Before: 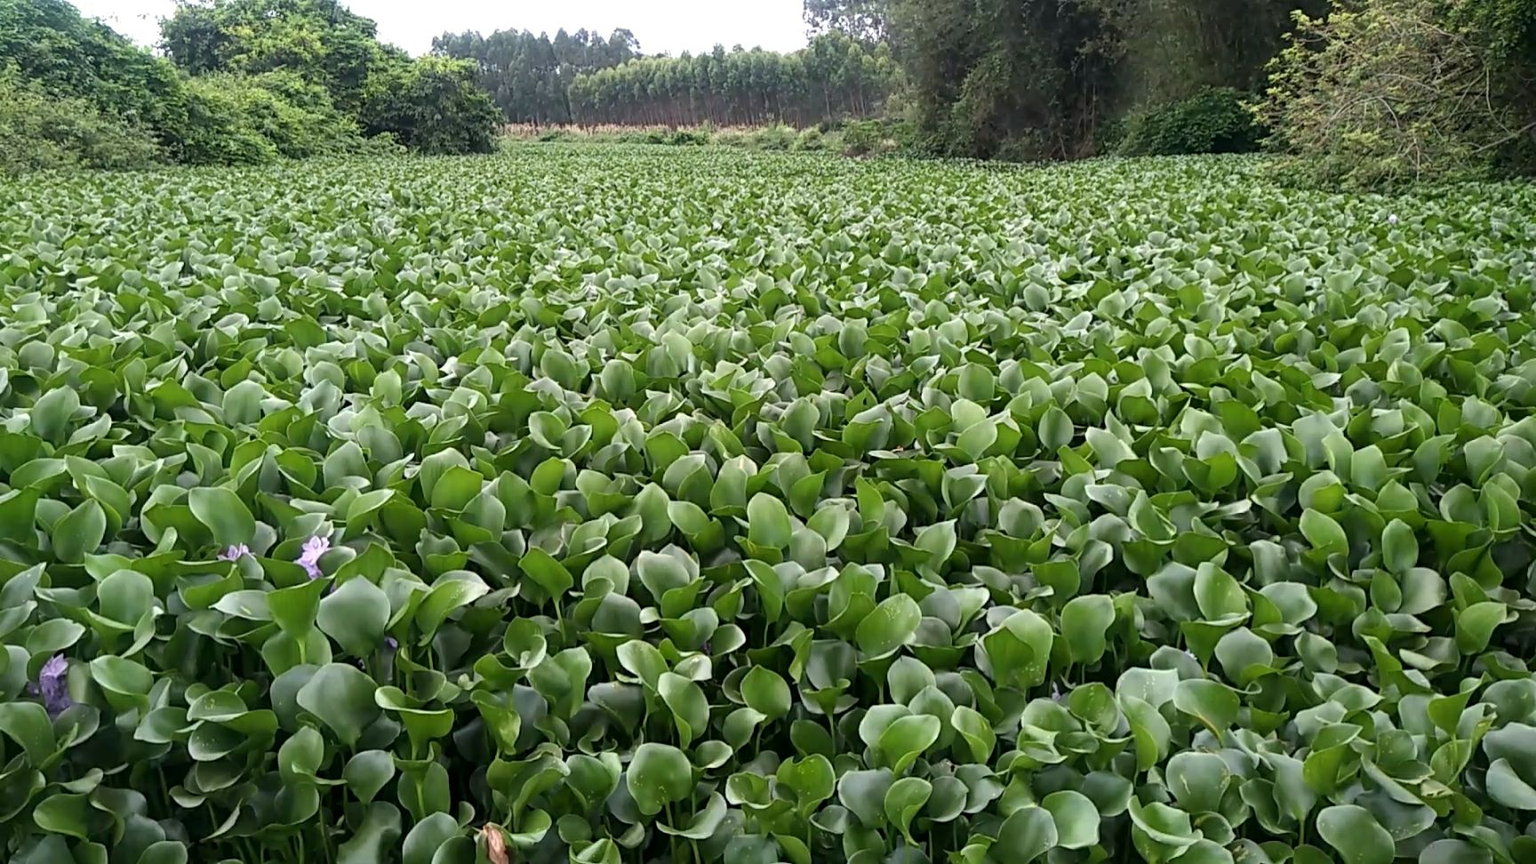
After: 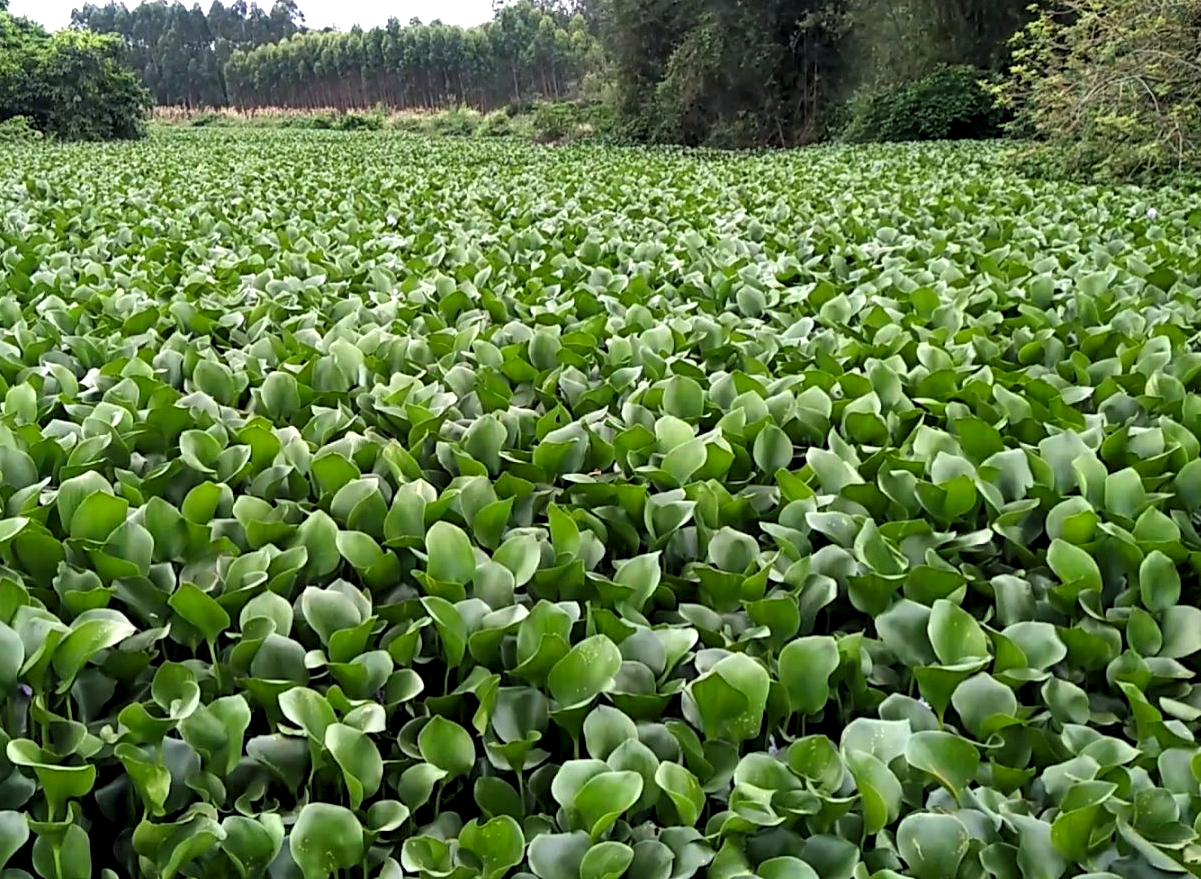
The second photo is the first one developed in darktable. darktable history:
contrast brightness saturation: contrast 0.045, saturation 0.163
crop and rotate: left 24.065%, top 3.398%, right 6.43%, bottom 6.156%
shadows and highlights: low approximation 0.01, soften with gaussian
levels: levels [0.062, 0.494, 0.925]
